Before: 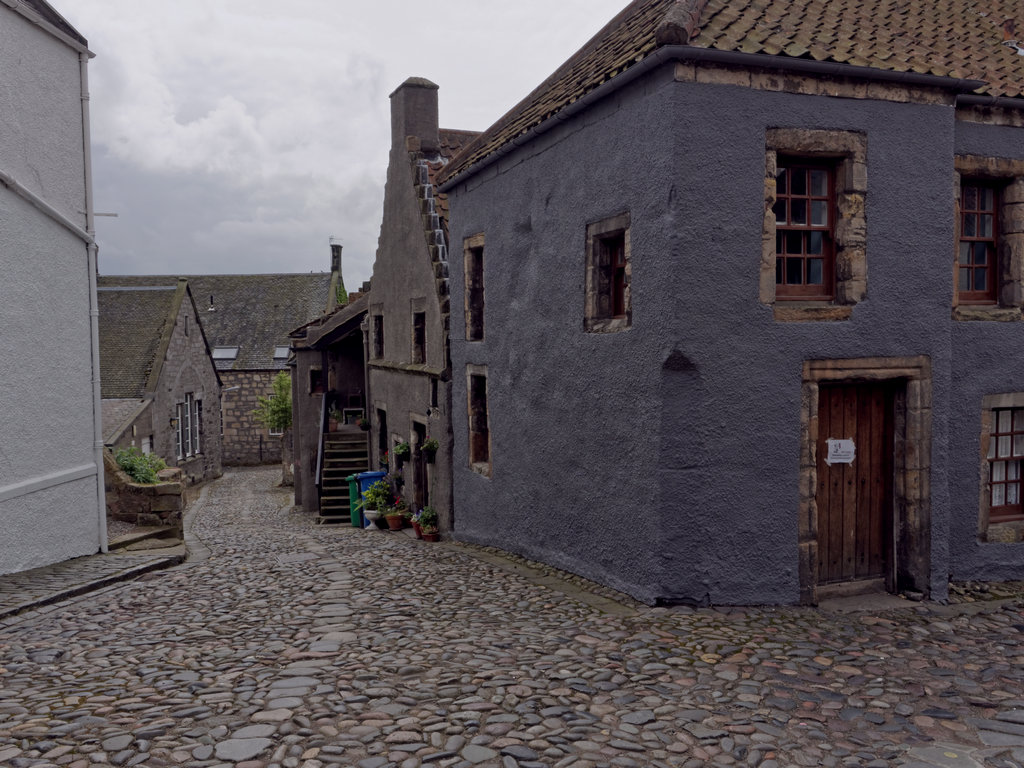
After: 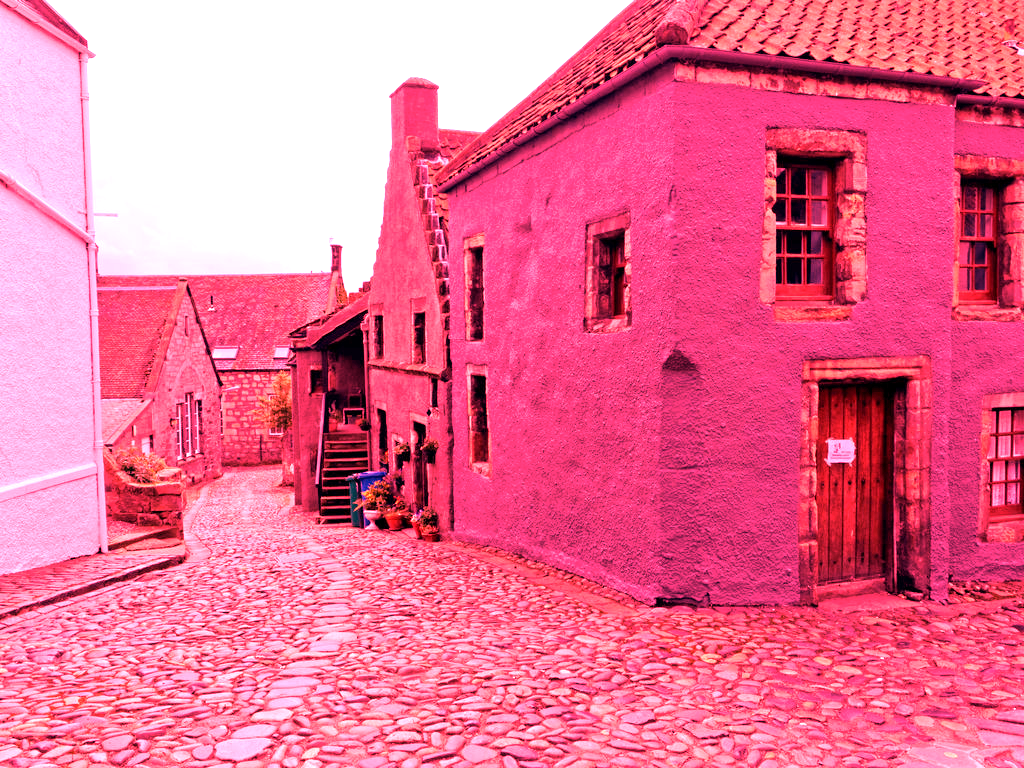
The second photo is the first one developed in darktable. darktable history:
velvia: on, module defaults
white balance: red 4.26, blue 1.802
